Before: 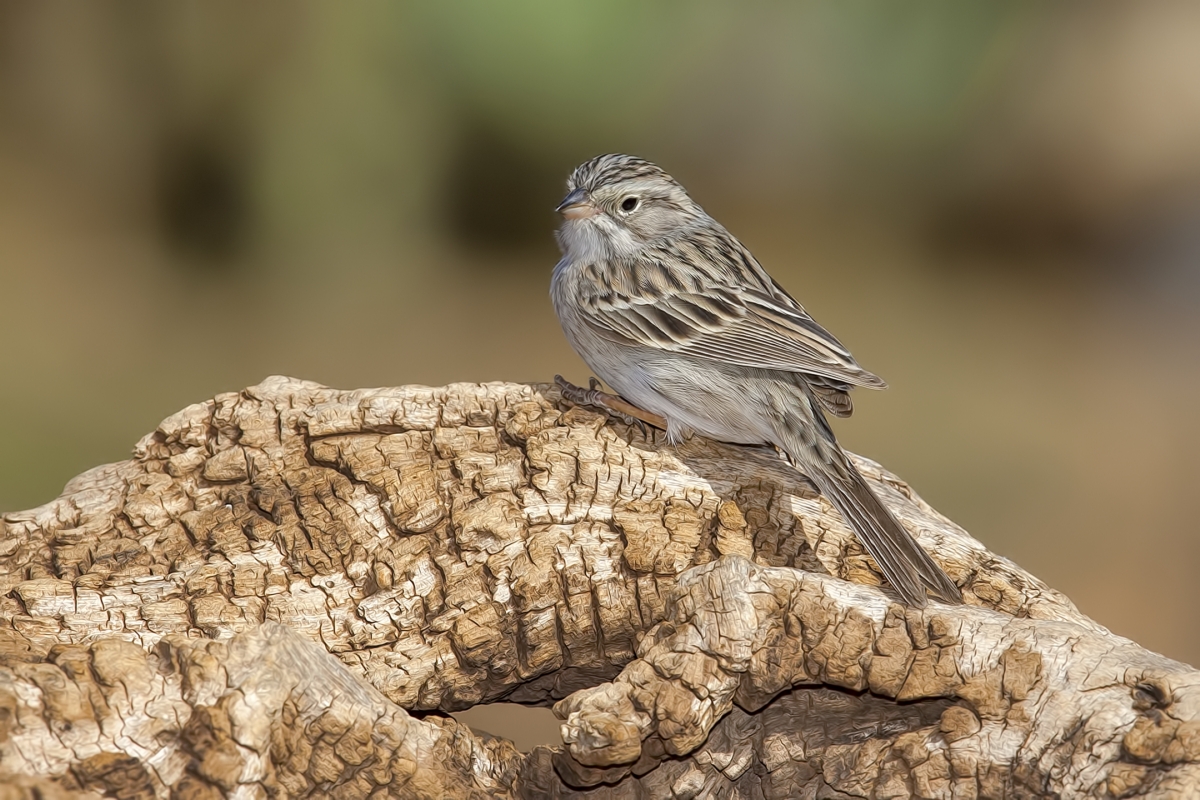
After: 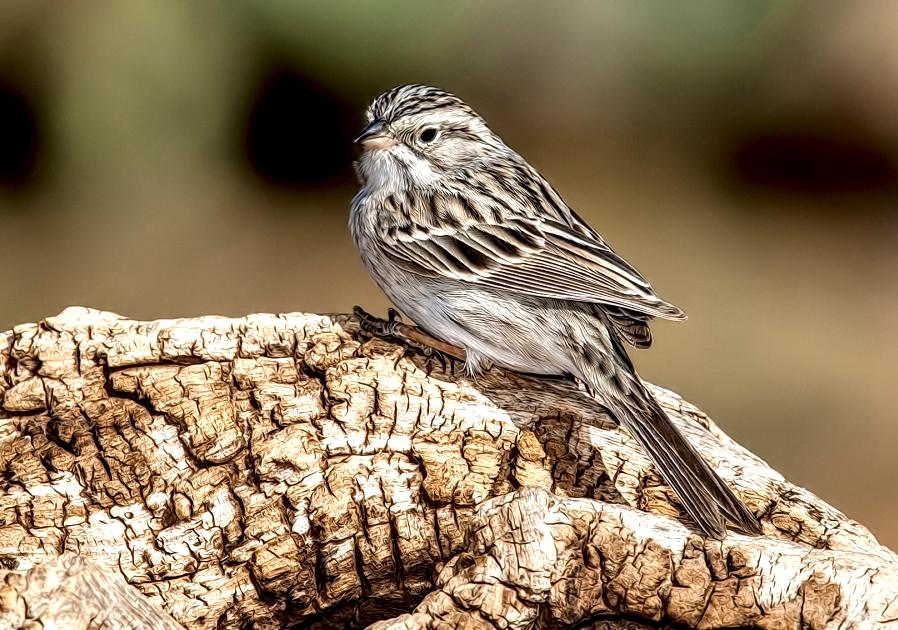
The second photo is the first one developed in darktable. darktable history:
crop: left 16.768%, top 8.653%, right 8.362%, bottom 12.485%
local contrast: shadows 185%, detail 225%
